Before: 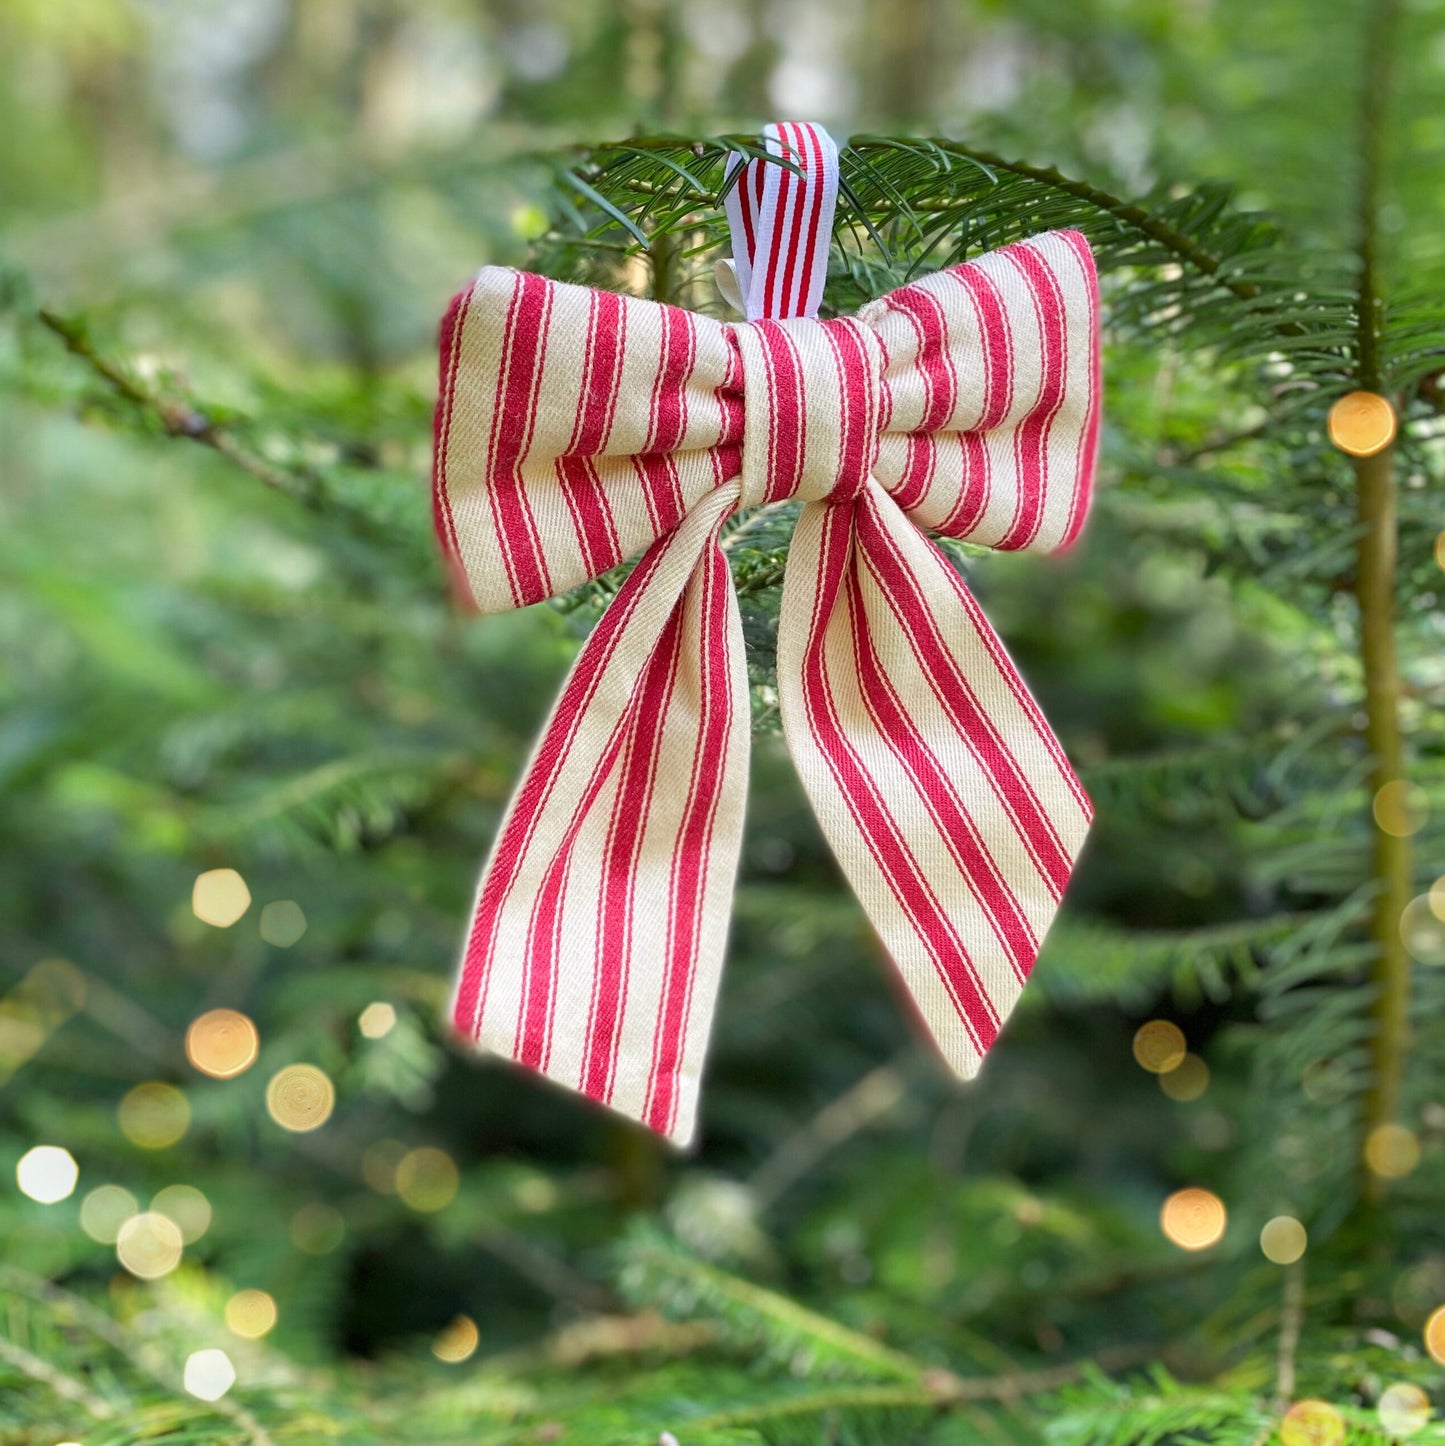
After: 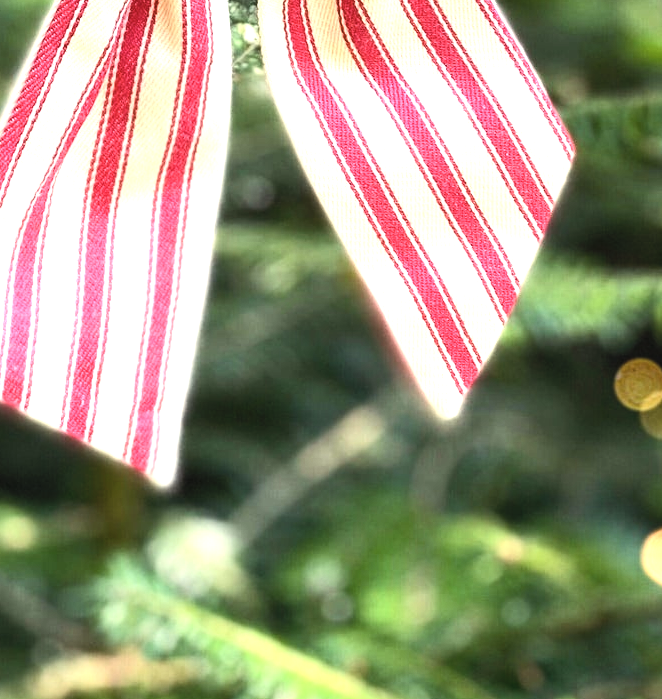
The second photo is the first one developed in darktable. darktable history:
contrast brightness saturation: contrast 0.14, brightness 0.21
local contrast: highlights 100%, shadows 100%, detail 120%, midtone range 0.2
exposure: black level correction 0, exposure 0.2 EV, compensate exposure bias true, compensate highlight preservation false
crop: left 35.976%, top 45.819%, right 18.162%, bottom 5.807%
white balance: emerald 1
color balance rgb: shadows lift › chroma 1%, shadows lift › hue 28.8°, power › hue 60°, highlights gain › chroma 1%, highlights gain › hue 60°, global offset › luminance 0.25%, perceptual saturation grading › highlights -20%, perceptual saturation grading › shadows 20%, perceptual brilliance grading › highlights 10%, perceptual brilliance grading › shadows -5%, global vibrance 19.67%
tone equalizer: -8 EV -0.75 EV, -7 EV -0.7 EV, -6 EV -0.6 EV, -5 EV -0.4 EV, -3 EV 0.4 EV, -2 EV 0.6 EV, -1 EV 0.7 EV, +0 EV 0.75 EV, edges refinement/feathering 500, mask exposure compensation -1.57 EV, preserve details no
